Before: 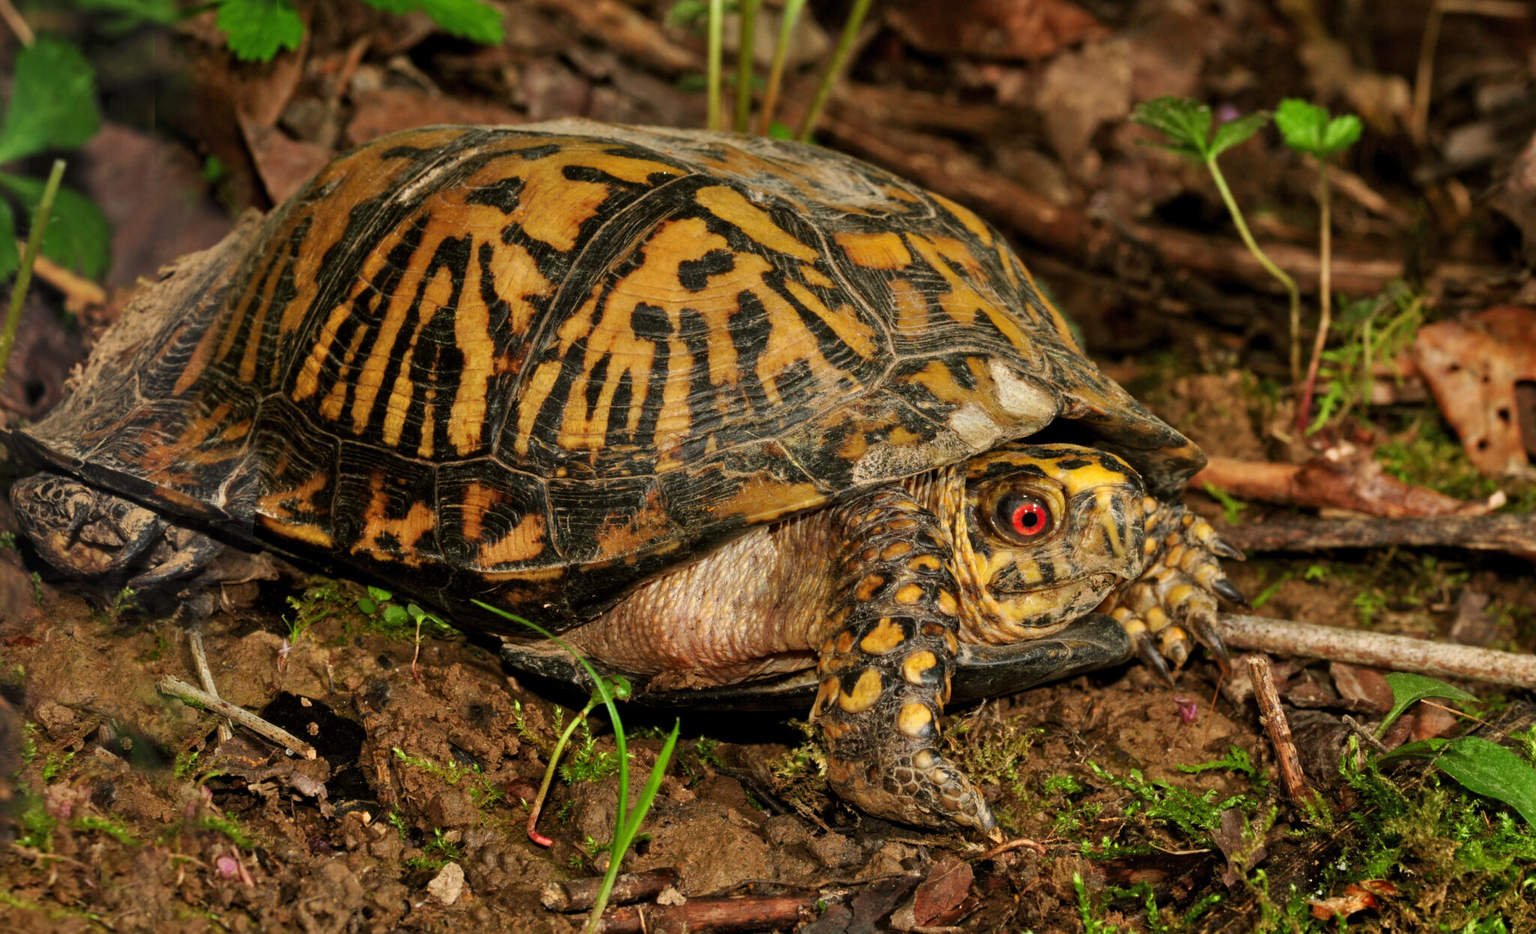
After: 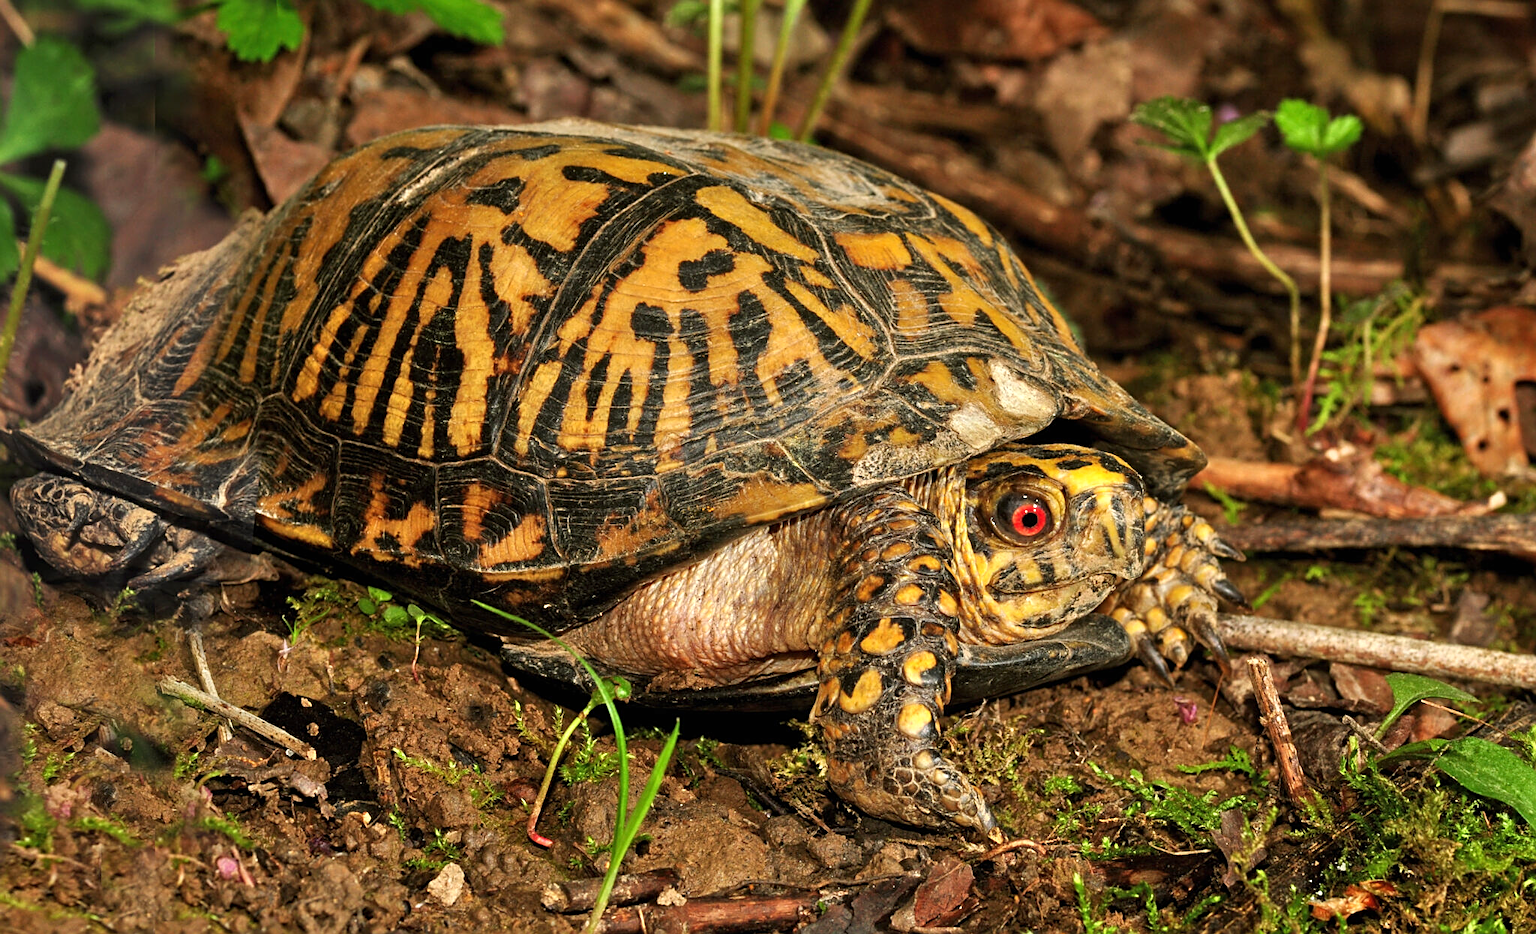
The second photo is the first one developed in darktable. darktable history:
sharpen: on, module defaults
exposure: black level correction 0, exposure 0.5 EV, compensate highlight preservation false
